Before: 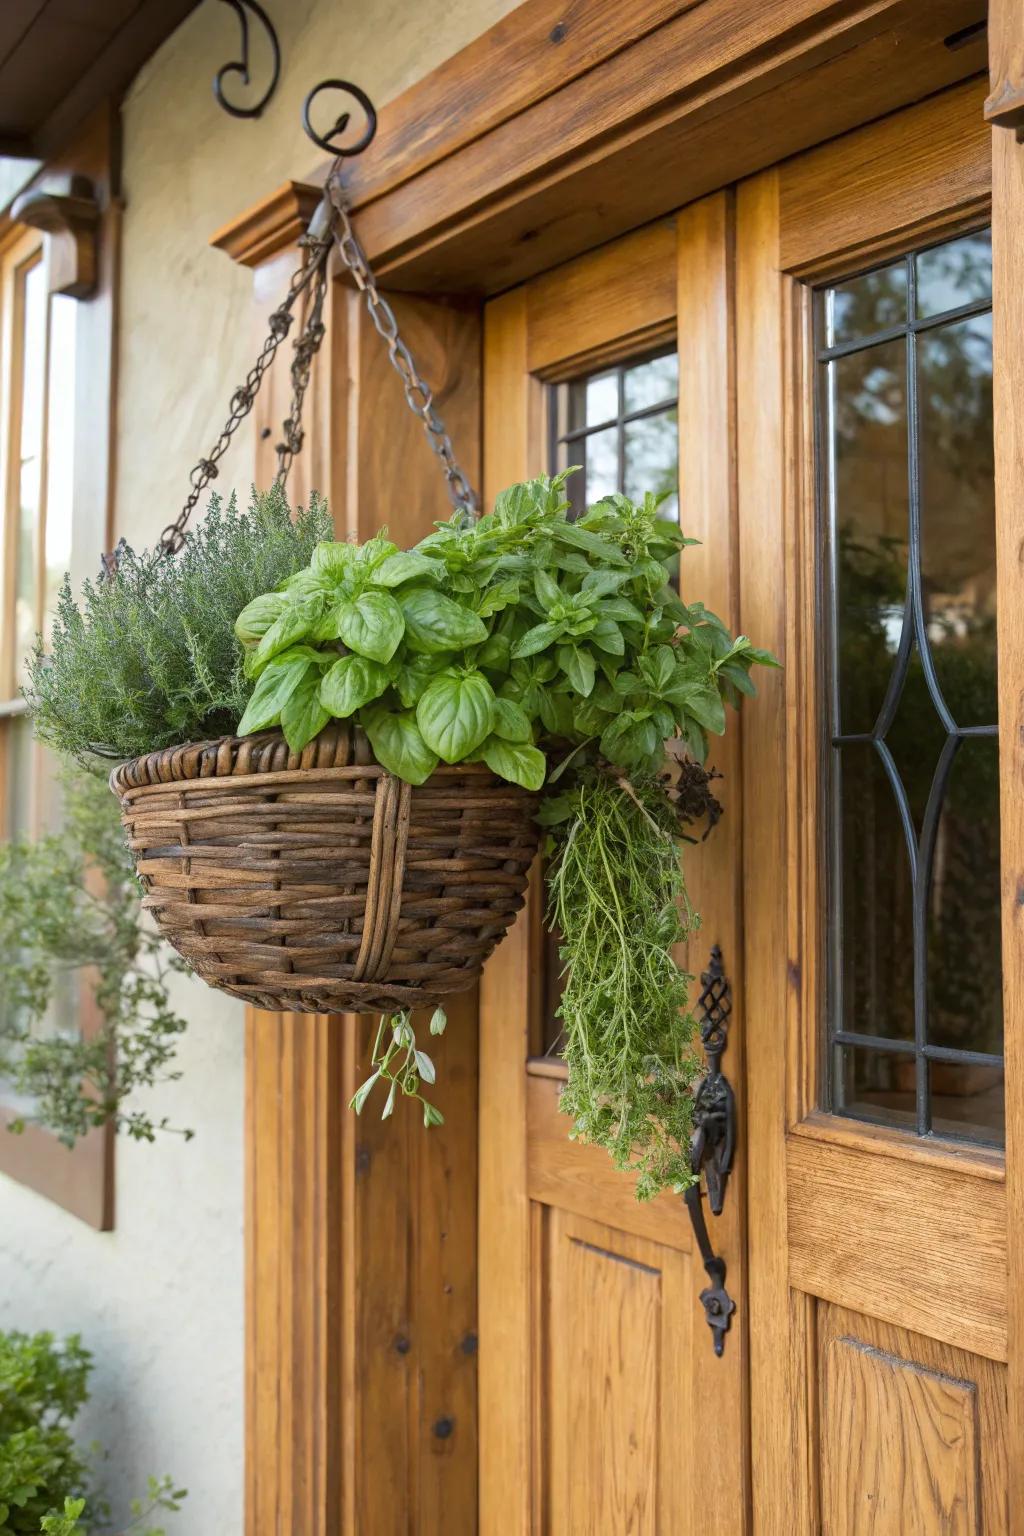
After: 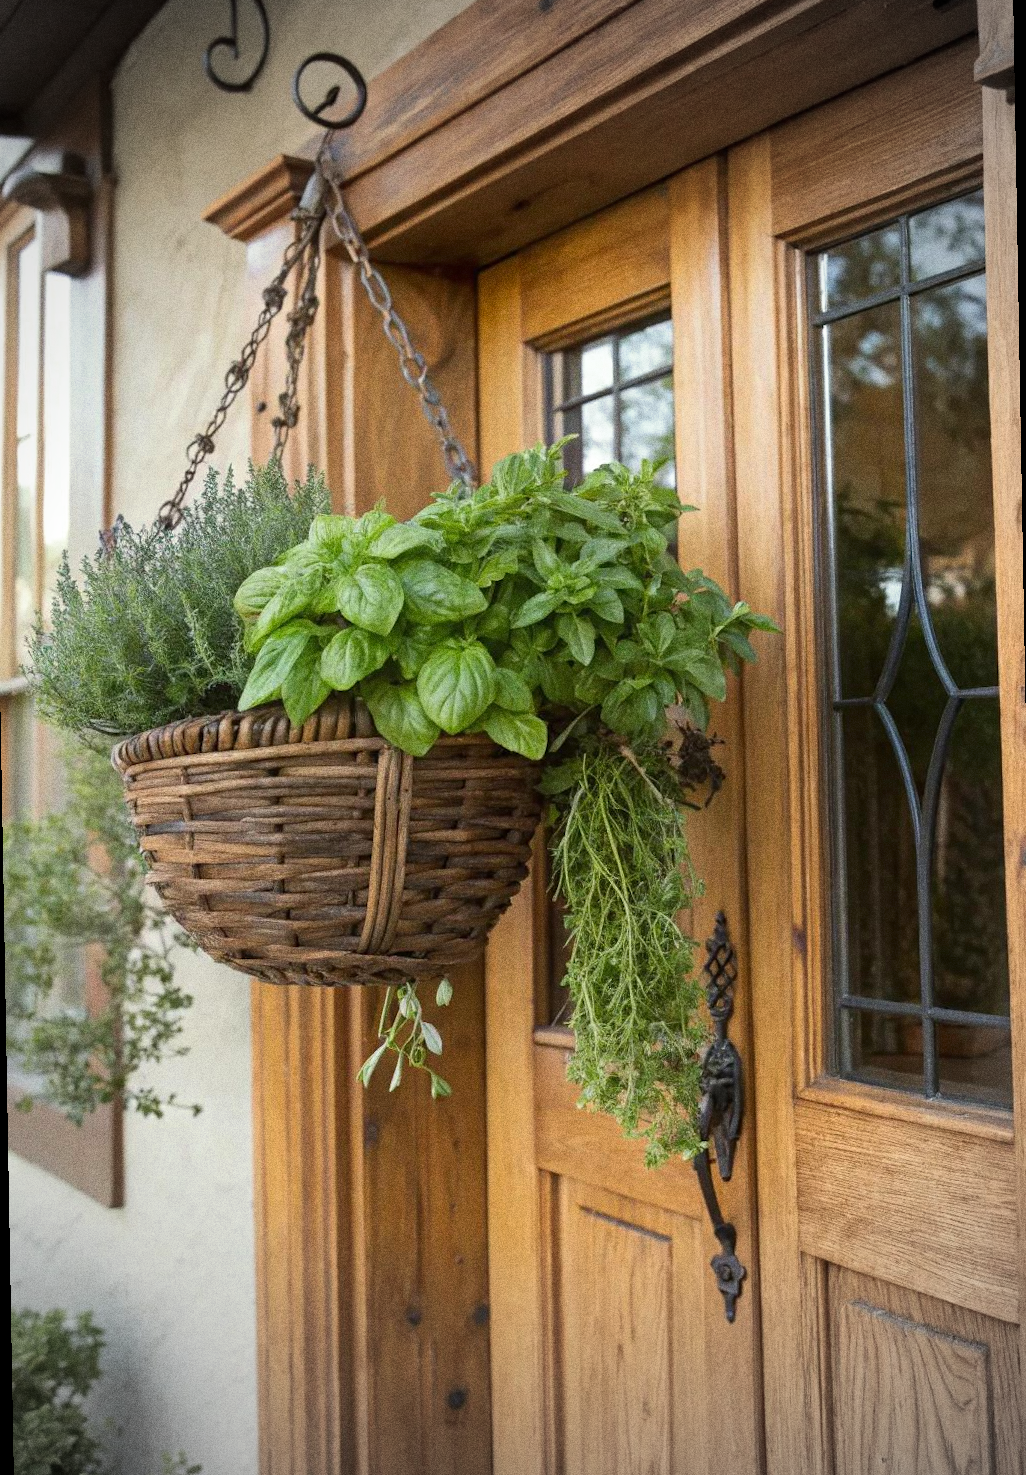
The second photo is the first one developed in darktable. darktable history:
rotate and perspective: rotation -1°, crop left 0.011, crop right 0.989, crop top 0.025, crop bottom 0.975
split-toning: shadows › saturation 0.61, highlights › saturation 0.58, balance -28.74, compress 87.36%
grain: coarseness 0.09 ISO, strength 40%
vignetting: fall-off start 67.15%, brightness -0.442, saturation -0.691, width/height ratio 1.011, unbound false
